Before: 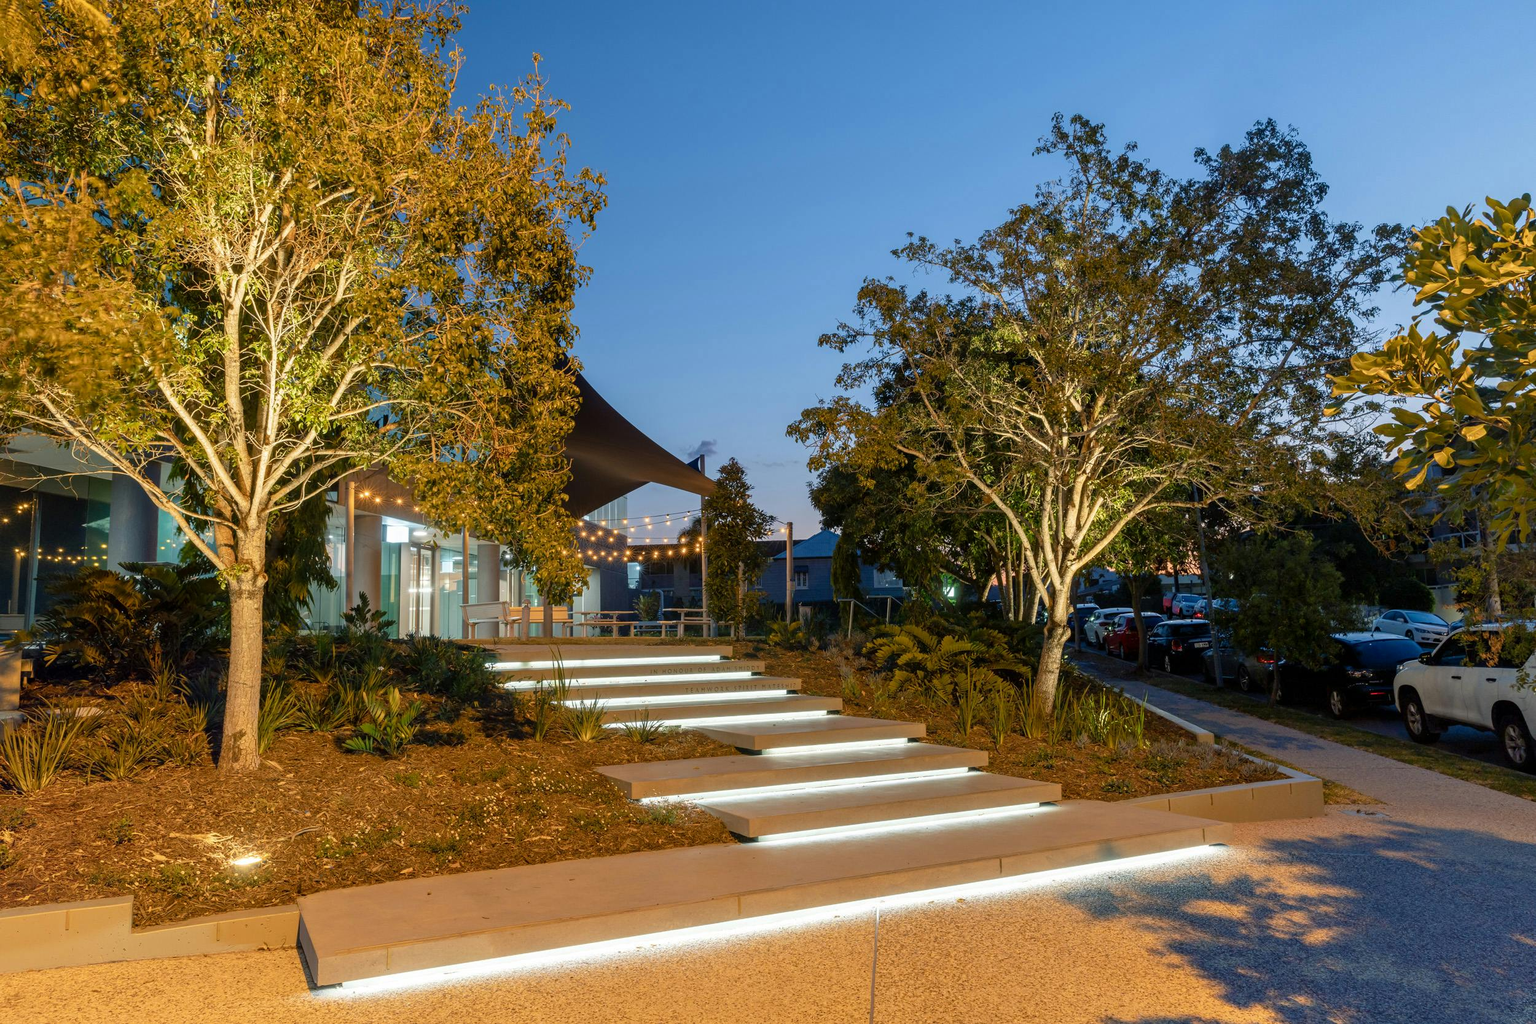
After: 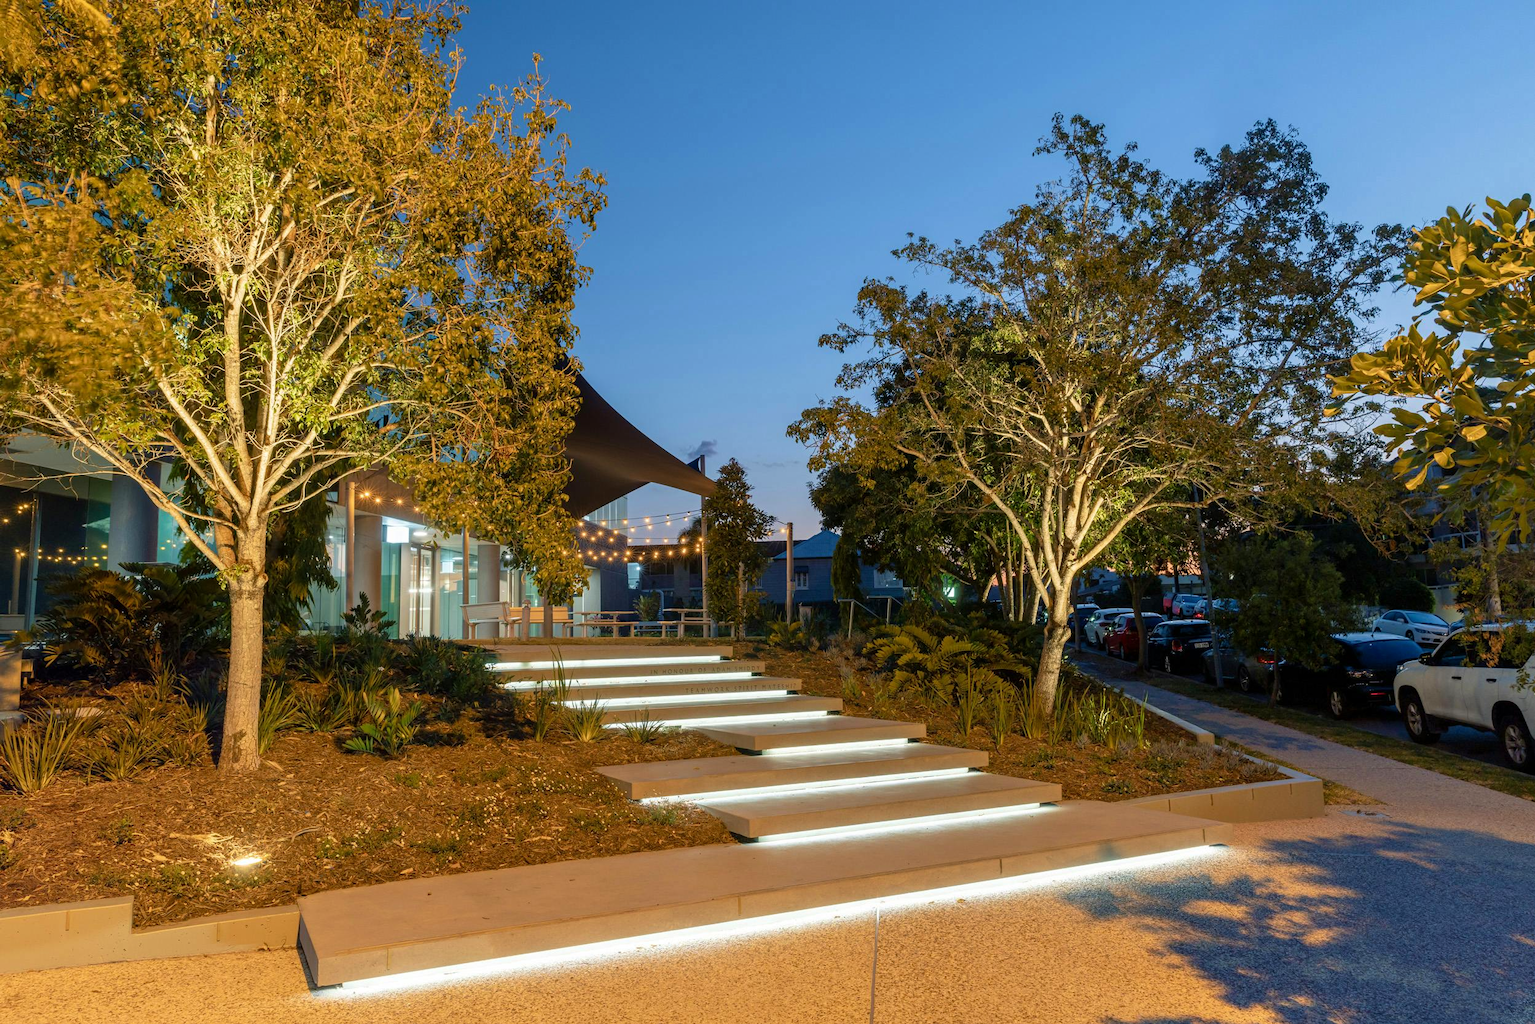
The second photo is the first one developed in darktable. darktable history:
velvia: strength 15.4%
